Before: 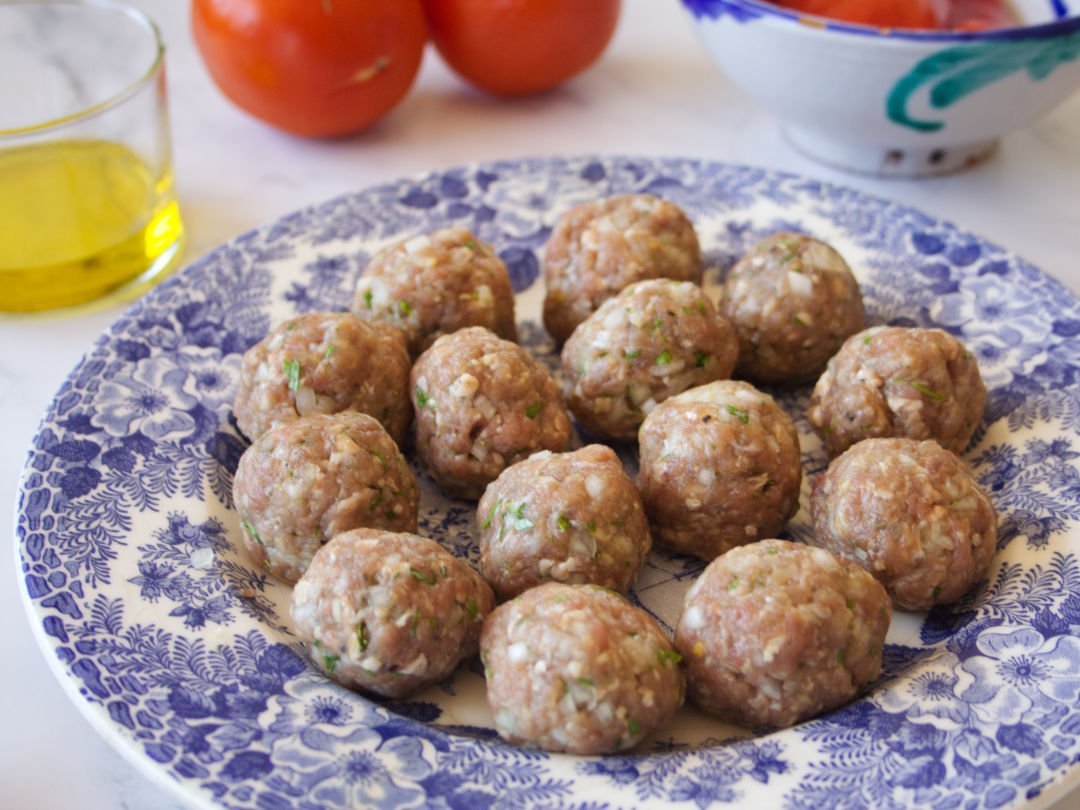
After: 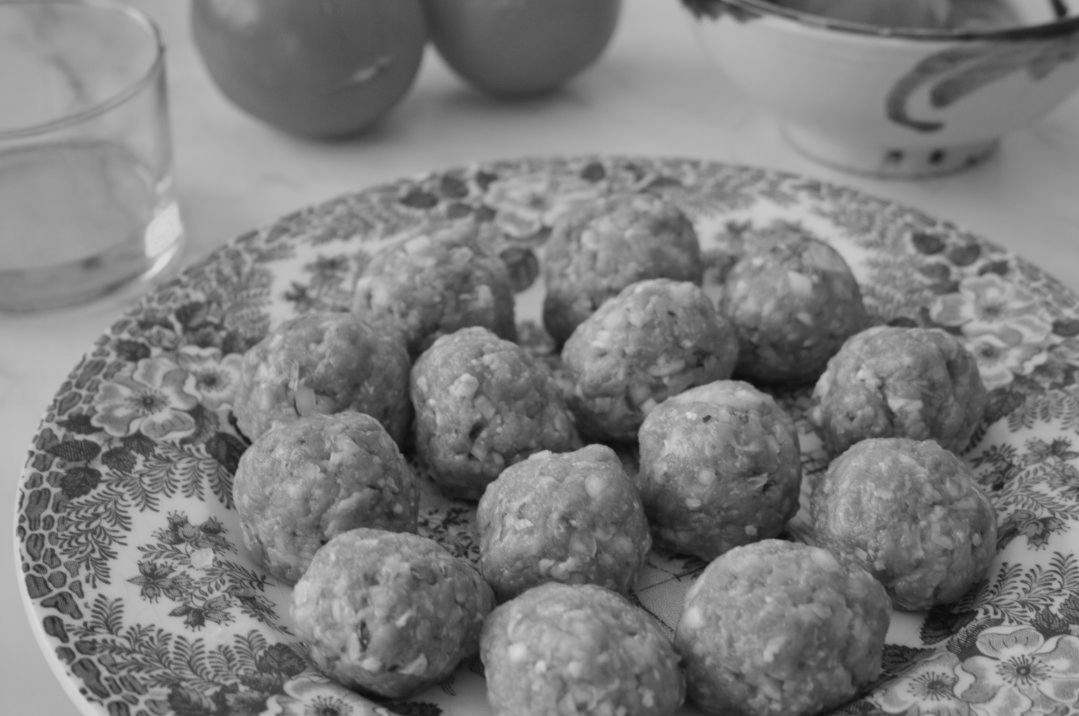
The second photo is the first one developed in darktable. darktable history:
crop and rotate: top 0%, bottom 11.49%
tone equalizer: -8 EV 0.25 EV, -7 EV 0.417 EV, -6 EV 0.417 EV, -5 EV 0.25 EV, -3 EV -0.25 EV, -2 EV -0.417 EV, -1 EV -0.417 EV, +0 EV -0.25 EV, edges refinement/feathering 500, mask exposure compensation -1.57 EV, preserve details guided filter
monochrome: a 32, b 64, size 2.3
white balance: red 0.974, blue 1.044
shadows and highlights: soften with gaussian
